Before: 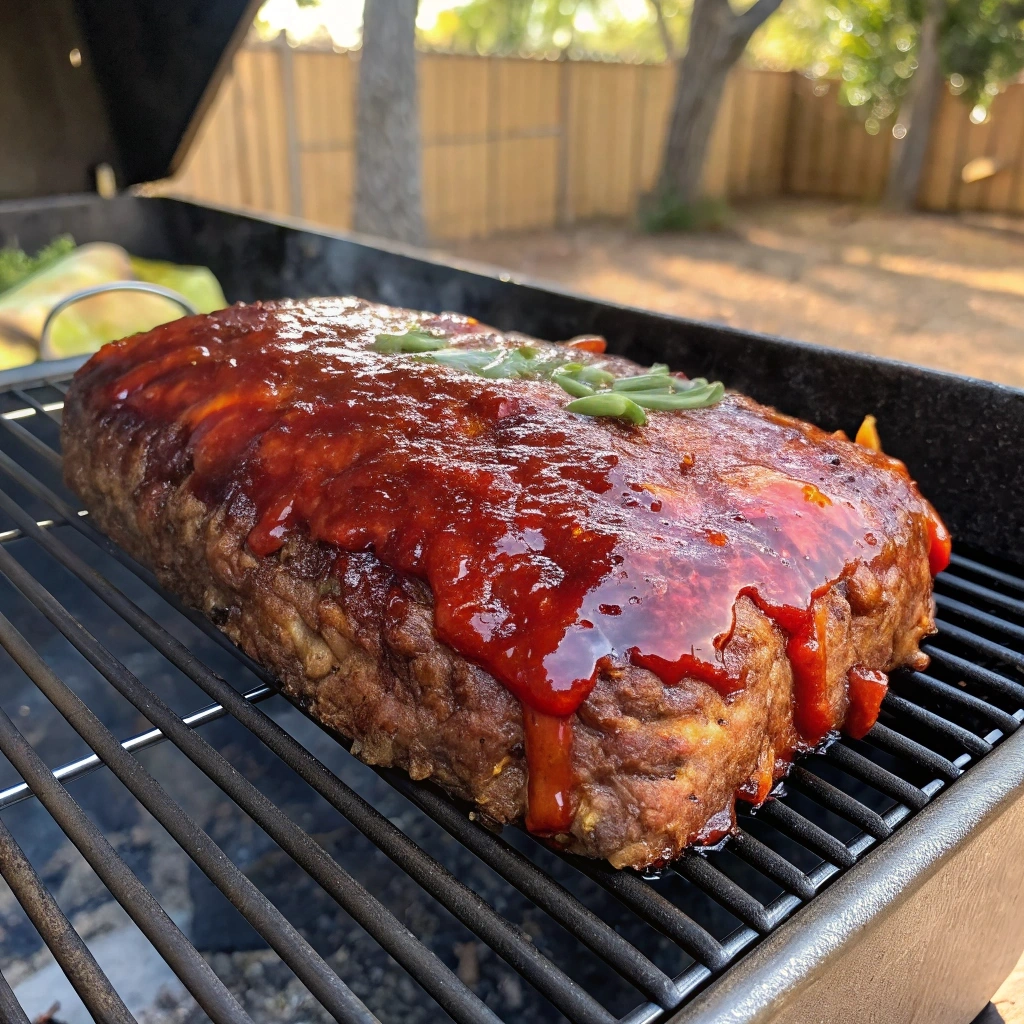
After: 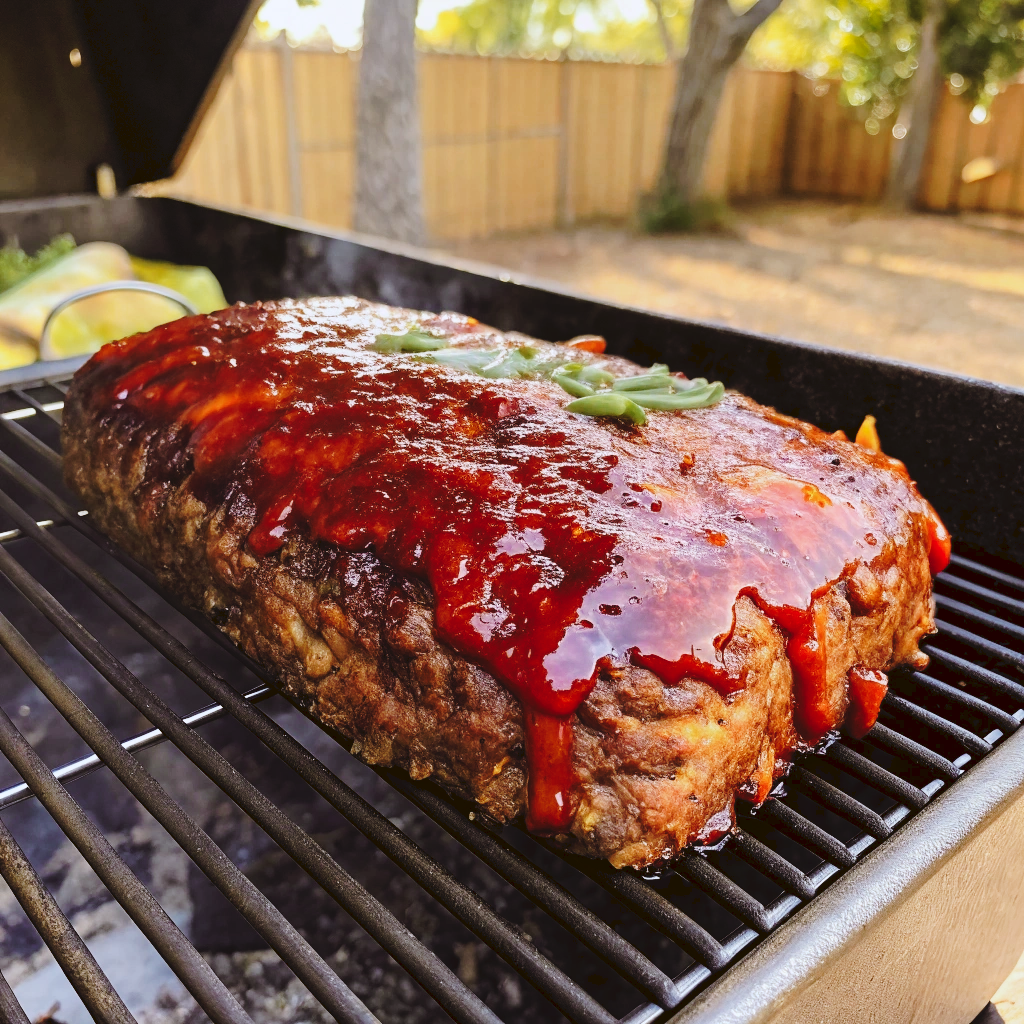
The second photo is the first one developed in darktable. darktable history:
tone curve: curves: ch0 [(0, 0) (0.003, 0.049) (0.011, 0.052) (0.025, 0.057) (0.044, 0.069) (0.069, 0.076) (0.1, 0.09) (0.136, 0.111) (0.177, 0.15) (0.224, 0.197) (0.277, 0.267) (0.335, 0.366) (0.399, 0.477) (0.468, 0.561) (0.543, 0.651) (0.623, 0.733) (0.709, 0.804) (0.801, 0.869) (0.898, 0.924) (1, 1)], preserve colors none
color look up table: target L [94.5, 88.05, 87.71, 86.93, 86.27, 80.33, 80.69, 65.61, 64.51, 52.61, 39.21, 36.6, 30.93, 17.07, 200.66, 73.81, 71.45, 59.25, 55.47, 49.87, 49.71, 46.37, 42.76, 34.6, 30.68, 19.56, 4.524, 76.74, 70.26, 68.01, 62.58, 55.47, 54.97, 49.58, 41.25, 41.78, 38.48, 37.55, 26.78, 25.07, 21.57, 5.582, 85.6, 77.47, 63.05, 46.65, 47.35, 34.74, 9.911], target a [-6.216, -29.89, -11.19, -33.22, -50.5, -65.83, -3.433, -14.18, -49.65, -44.06, -8.472, -6.941, -23.42, -5.454, 0, 30.57, 24.81, 18.68, 24.61, 64.67, 51.78, 27.95, 42.05, 43.23, 7.076, 31.14, 14, 31.58, 38.74, 64.21, 3.014, 55.07, 87.52, 6.075, 18.61, 57.92, 41.54, 53.77, 4.894, 34.33, 30.19, 29.33, -37.33, -11.98, -15.42, -18.16, -28.35, -7.608, 2.157], target b [10.11, 29.47, 89.88, 58.83, -2.44, 43.31, 69.06, 33.41, 23.96, 42.23, 33.45, 23.65, 29.86, 28.79, 0, 14.62, 53.52, 53.36, 5.802, 32.63, 48.5, 37.41, 11.18, 42.27, 7.077, 32.93, 7.361, -18.25, -9.97, -42.62, 1.533, -7.734, -65.41, -26.69, -69.78, -22.62, -26.62, -53.48, -26.68, -4.806, -47.92, -22.04, -15.99, -19.56, -41.46, -24.86, -3.178, -15.68, -2.921], num patches 49
